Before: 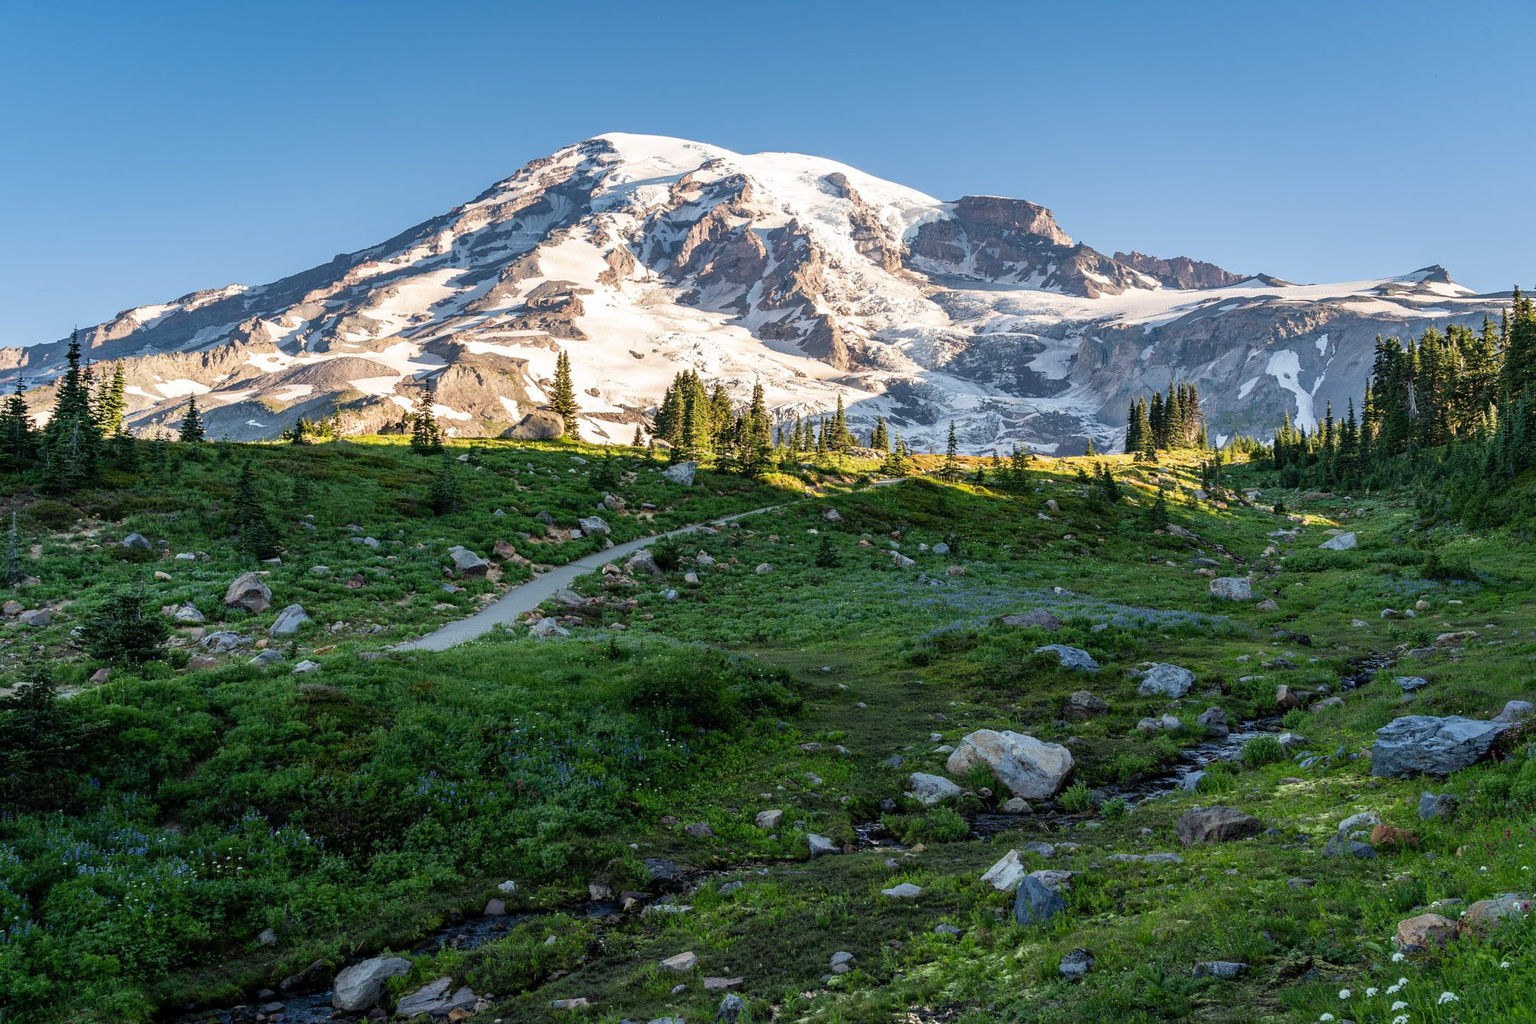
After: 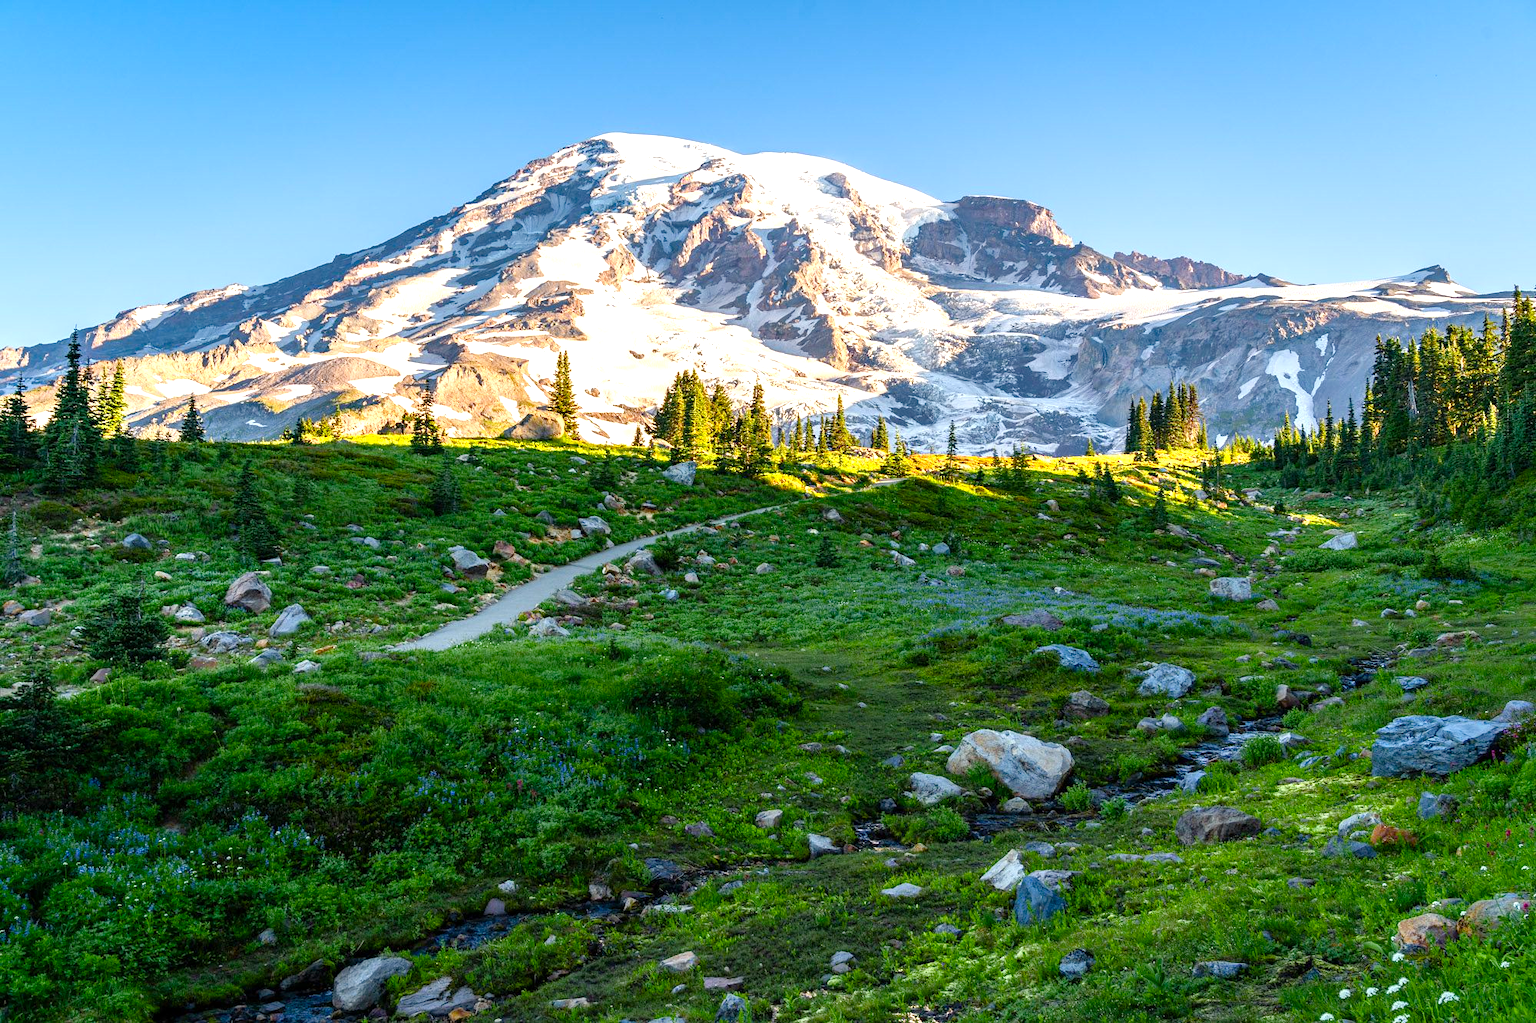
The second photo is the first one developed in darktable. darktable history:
color balance rgb: perceptual saturation grading › global saturation 0.853%, perceptual saturation grading › highlights -31.748%, perceptual saturation grading › mid-tones 5.302%, perceptual saturation grading › shadows 18.584%, global vibrance 50.602%
exposure: exposure 0.527 EV, compensate highlight preservation false
color zones: curves: ch0 [(0.224, 0.526) (0.75, 0.5)]; ch1 [(0.055, 0.526) (0.224, 0.761) (0.377, 0.526) (0.75, 0.5)]
